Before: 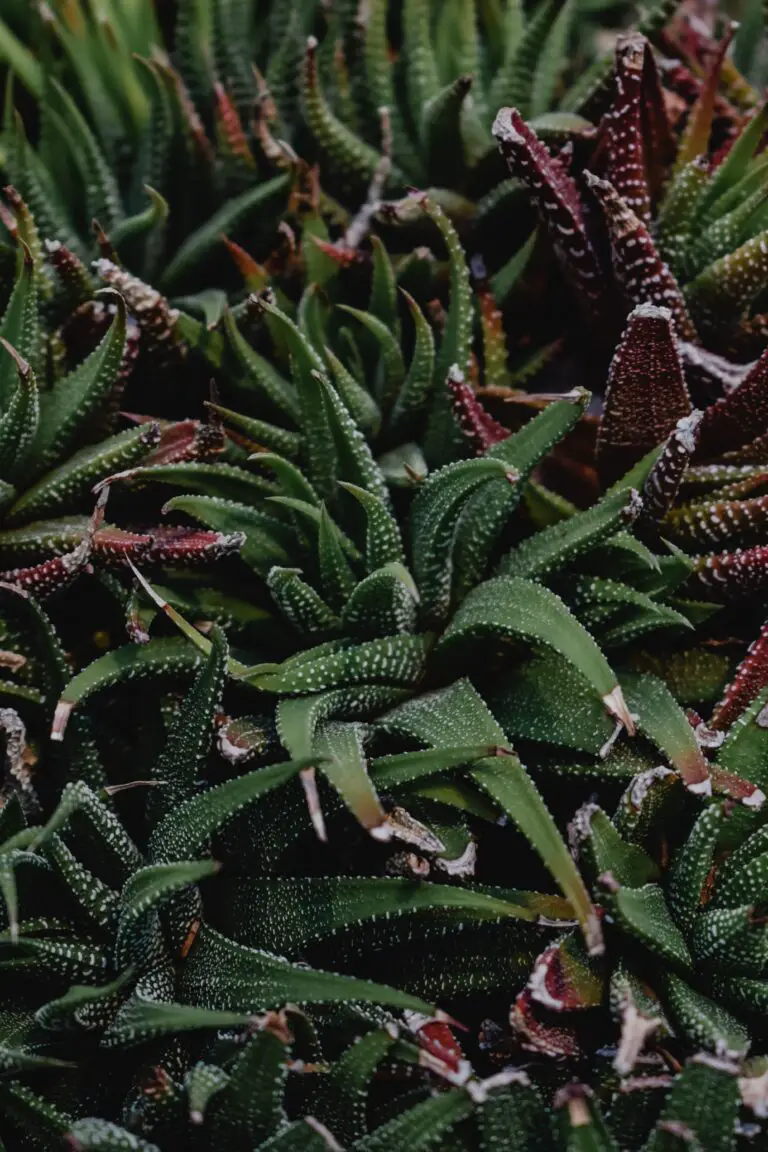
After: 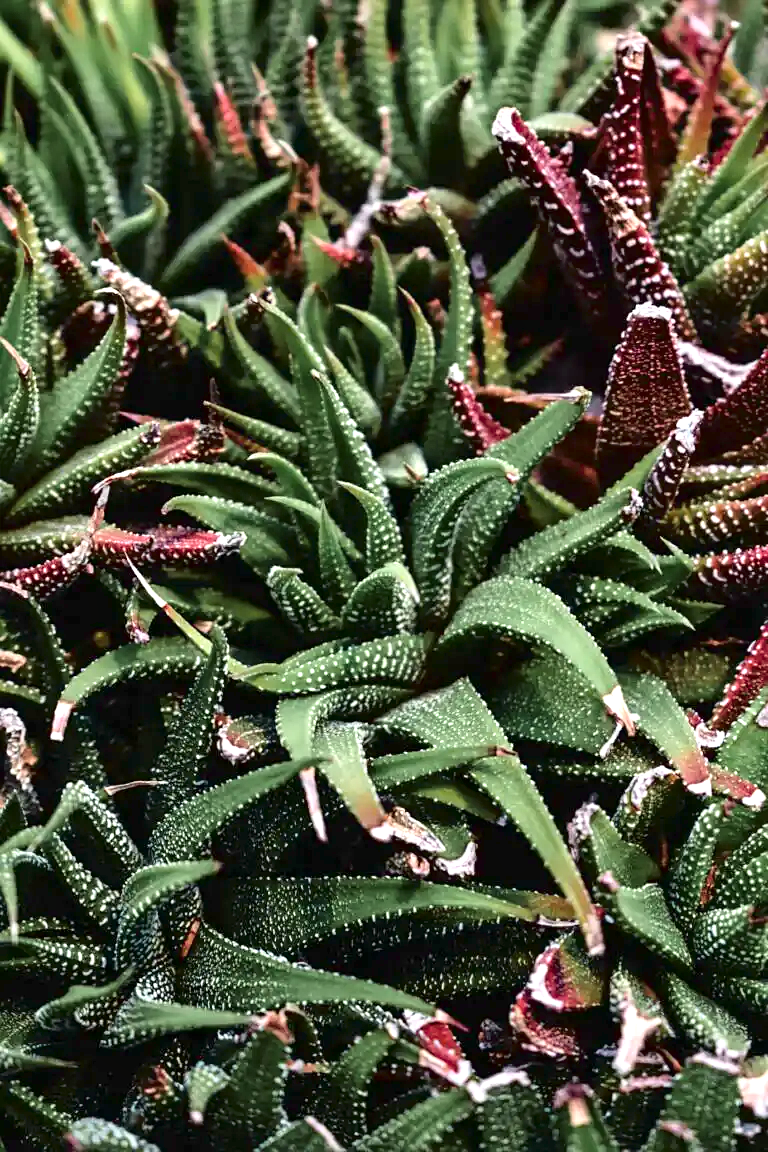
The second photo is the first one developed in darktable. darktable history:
sharpen: amount 0.215
tone curve: curves: ch0 [(0.003, 0) (0.066, 0.023) (0.149, 0.094) (0.264, 0.238) (0.395, 0.401) (0.517, 0.553) (0.716, 0.743) (0.813, 0.846) (1, 1)]; ch1 [(0, 0) (0.164, 0.115) (0.337, 0.332) (0.39, 0.398) (0.464, 0.461) (0.501, 0.5) (0.521, 0.529) (0.571, 0.588) (0.652, 0.681) (0.733, 0.749) (0.811, 0.796) (1, 1)]; ch2 [(0, 0) (0.337, 0.382) (0.464, 0.476) (0.501, 0.502) (0.527, 0.54) (0.556, 0.567) (0.6, 0.59) (0.687, 0.675) (1, 1)], color space Lab, independent channels, preserve colors none
exposure: black level correction 0.001, exposure 1.64 EV, compensate highlight preservation false
local contrast: mode bilateral grid, contrast 20, coarseness 50, detail 119%, midtone range 0.2
